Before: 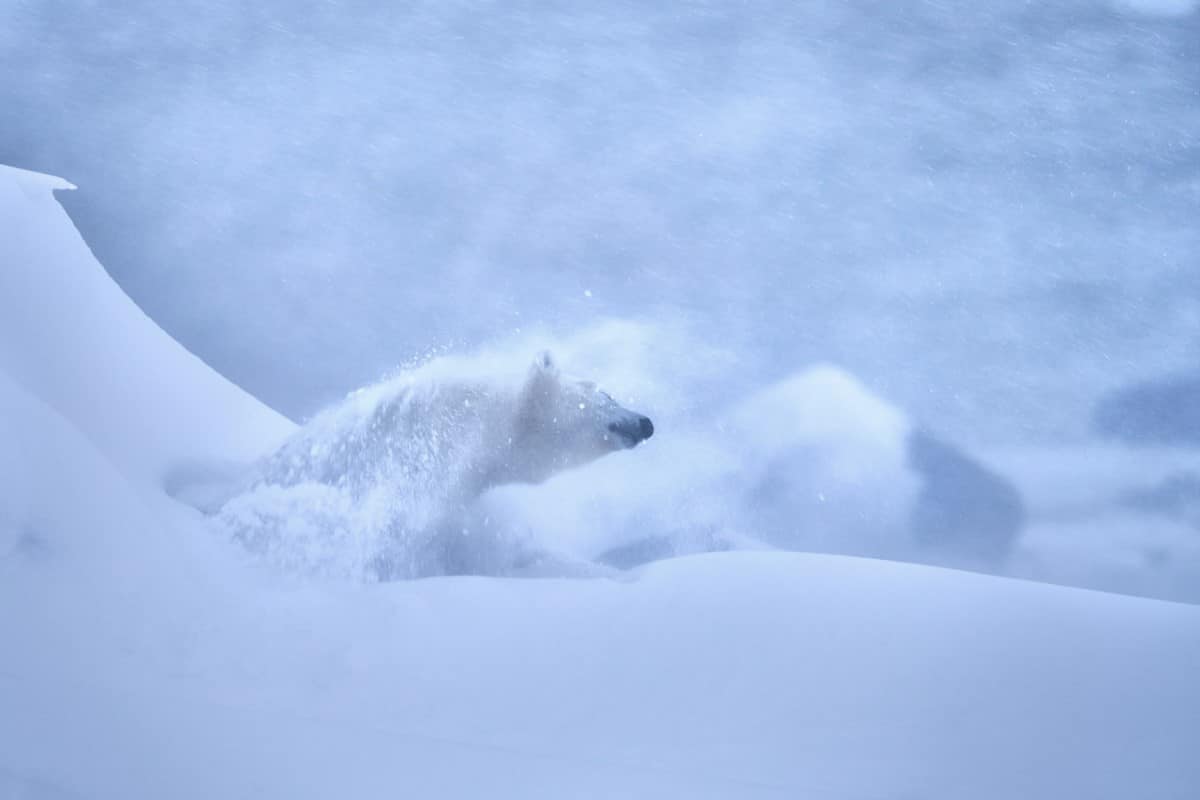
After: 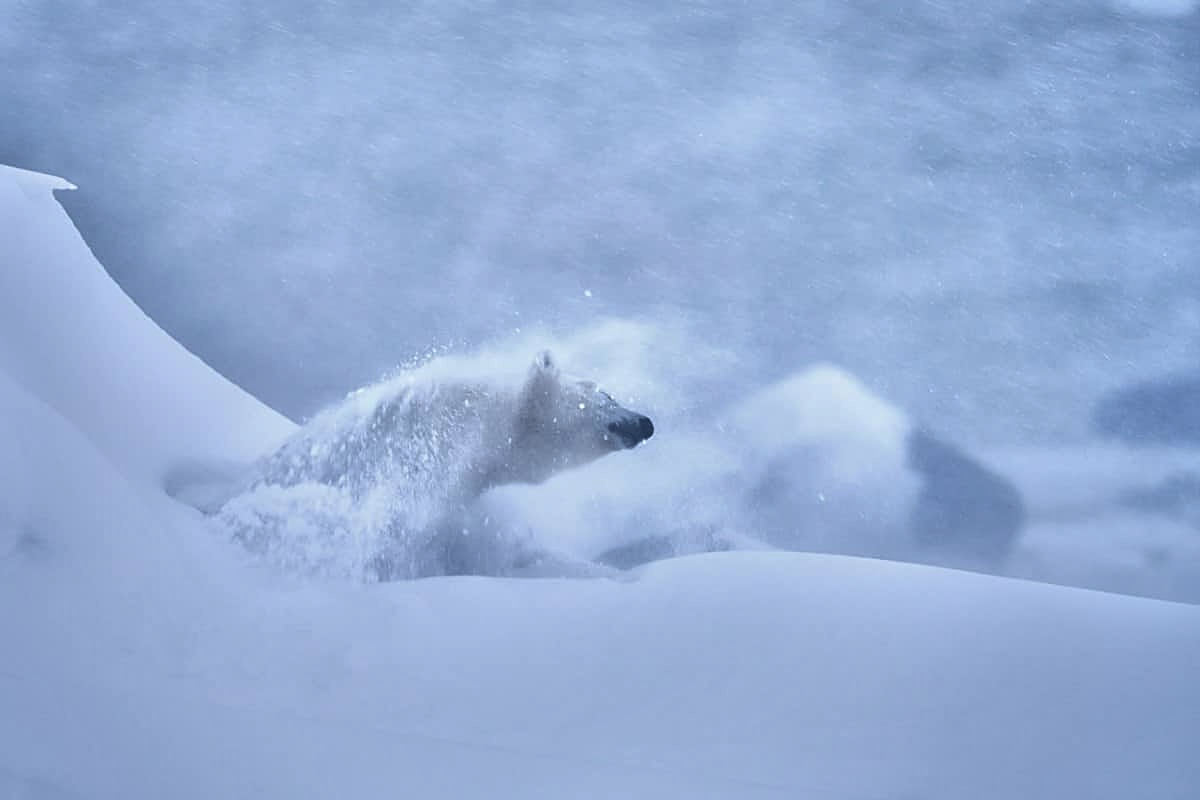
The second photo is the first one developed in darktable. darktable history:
shadows and highlights: highlights color adjustment 0.699%, soften with gaussian
sharpen: on, module defaults
